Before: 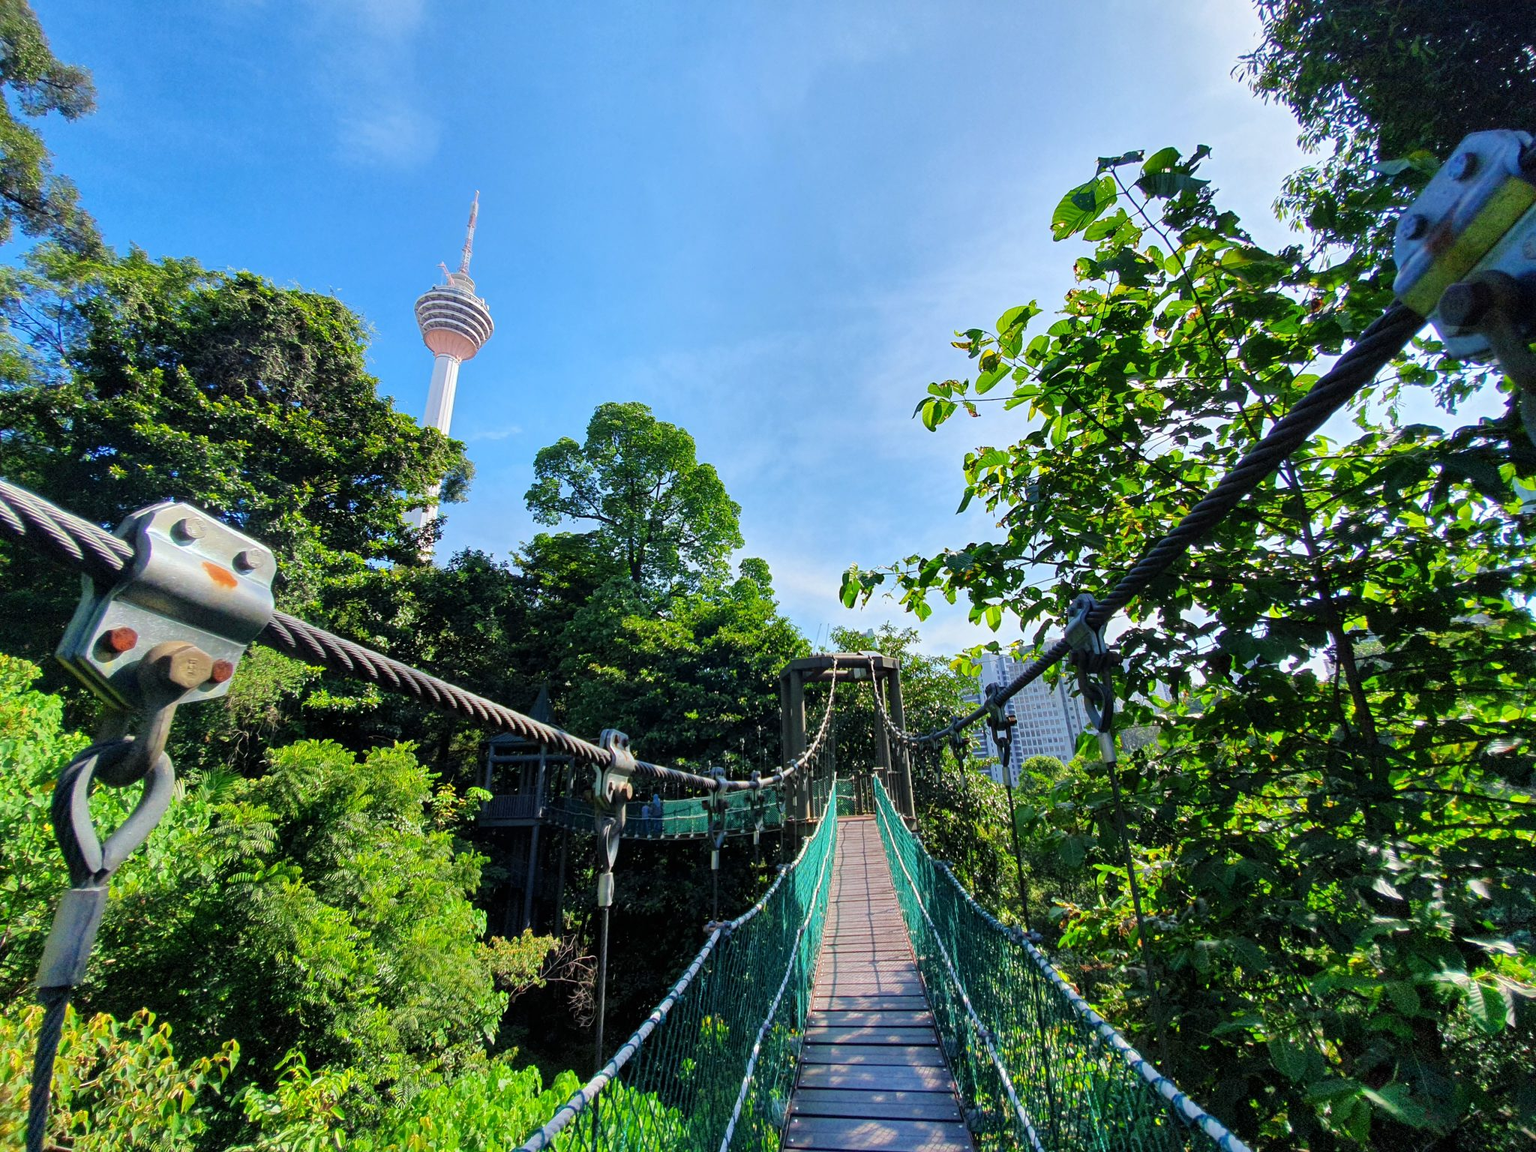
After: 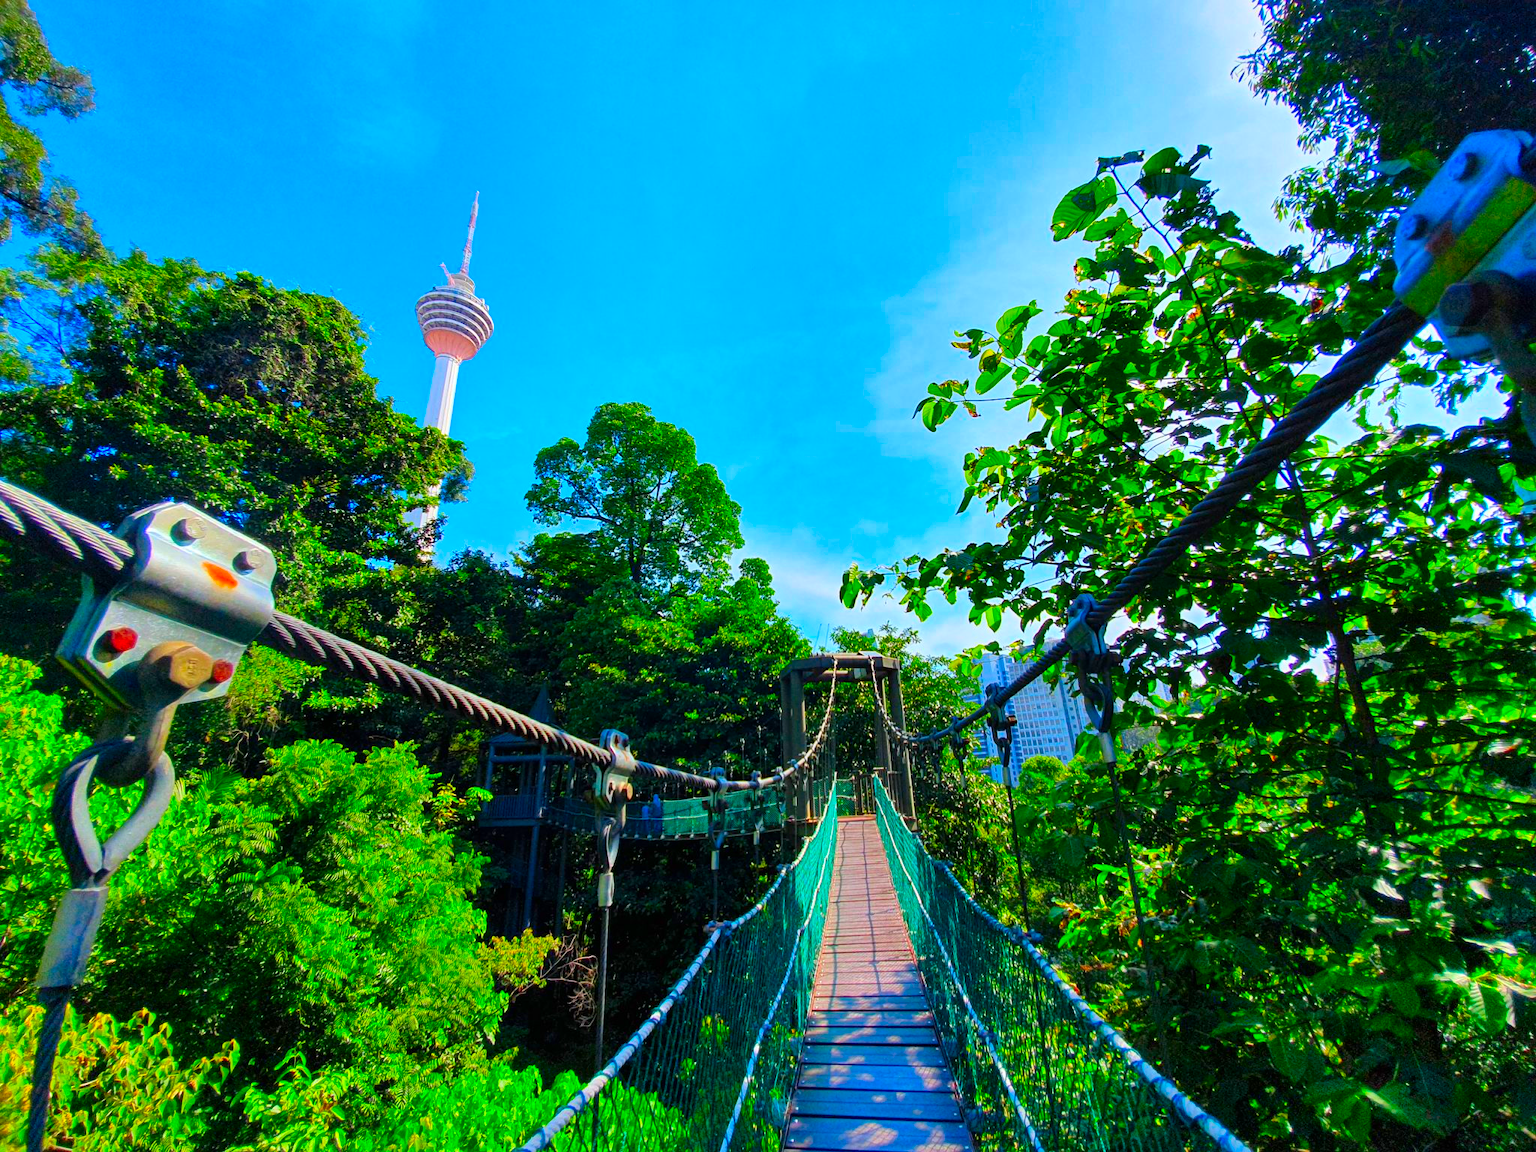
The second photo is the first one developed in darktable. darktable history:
color correction: highlights b* 0.05, saturation 2.14
